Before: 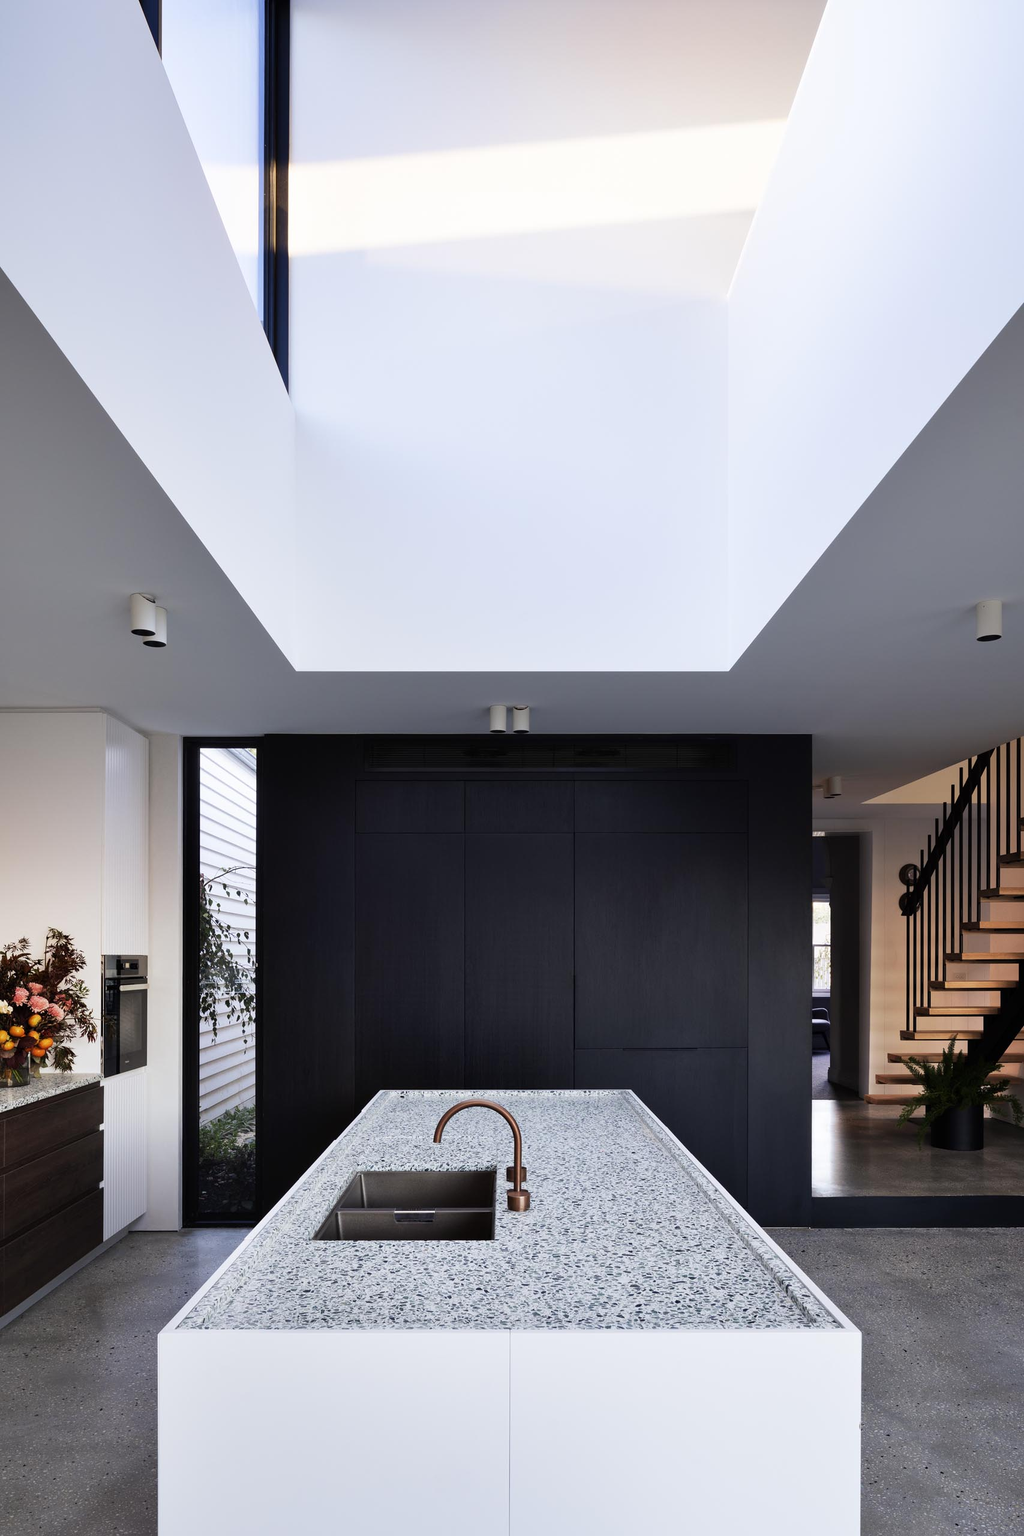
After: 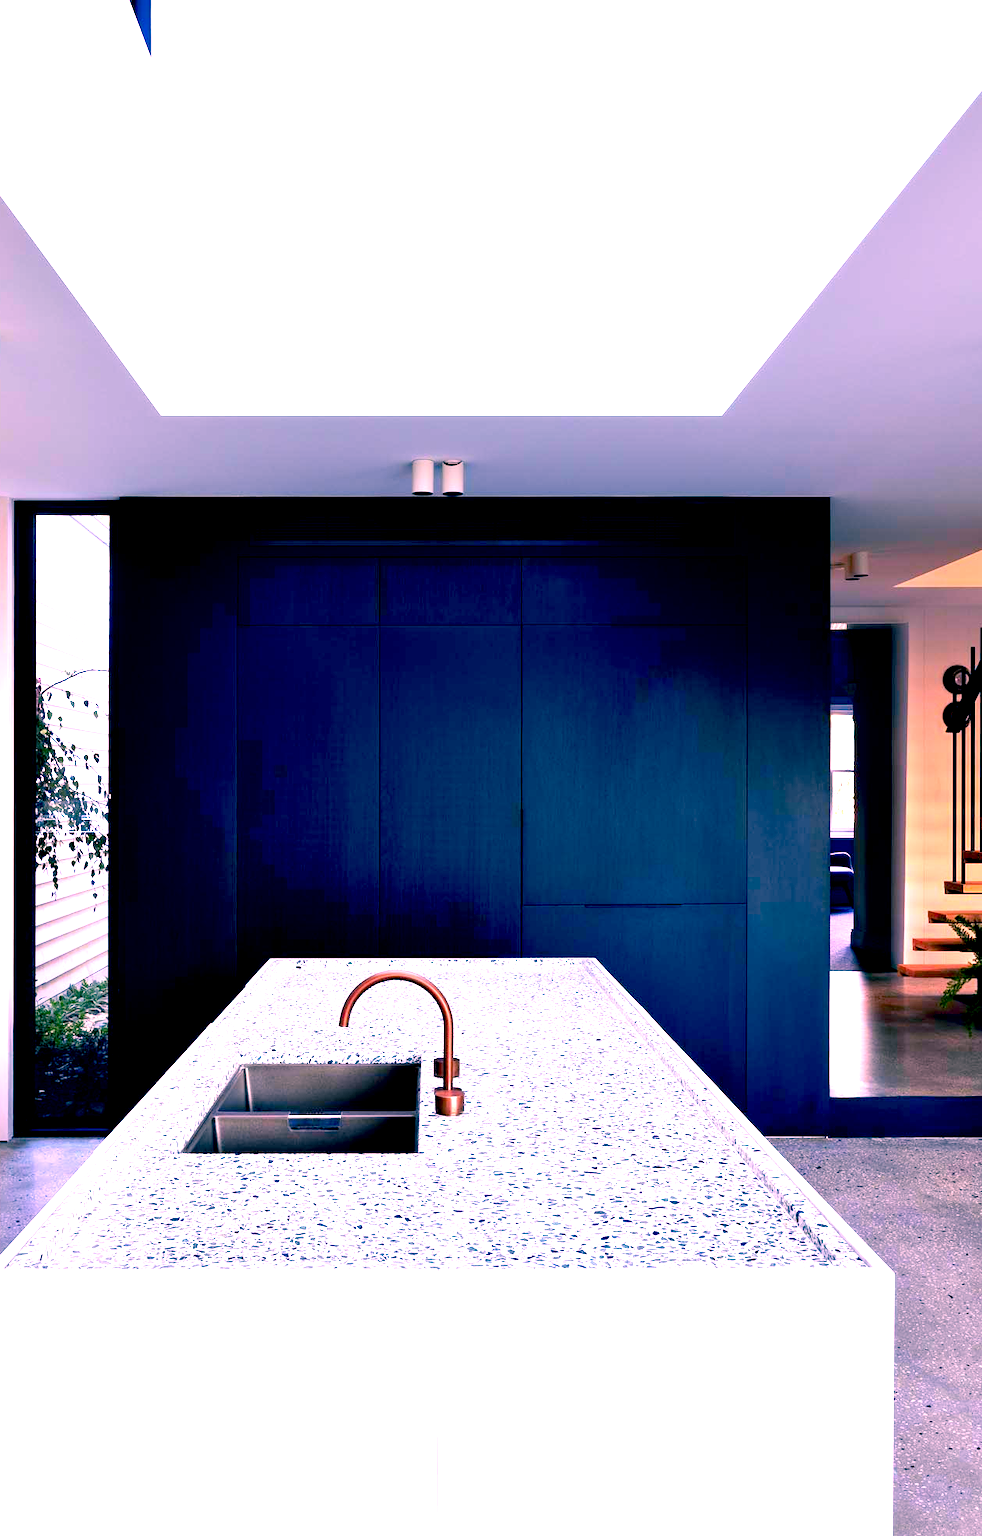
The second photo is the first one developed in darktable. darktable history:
crop: left 16.871%, top 22.857%, right 9.116%
exposure: black level correction 0.009, exposure 1.425 EV, compensate highlight preservation false
color correction: highlights a* 17.03, highlights b* 0.205, shadows a* -15.38, shadows b* -14.56, saturation 1.5
